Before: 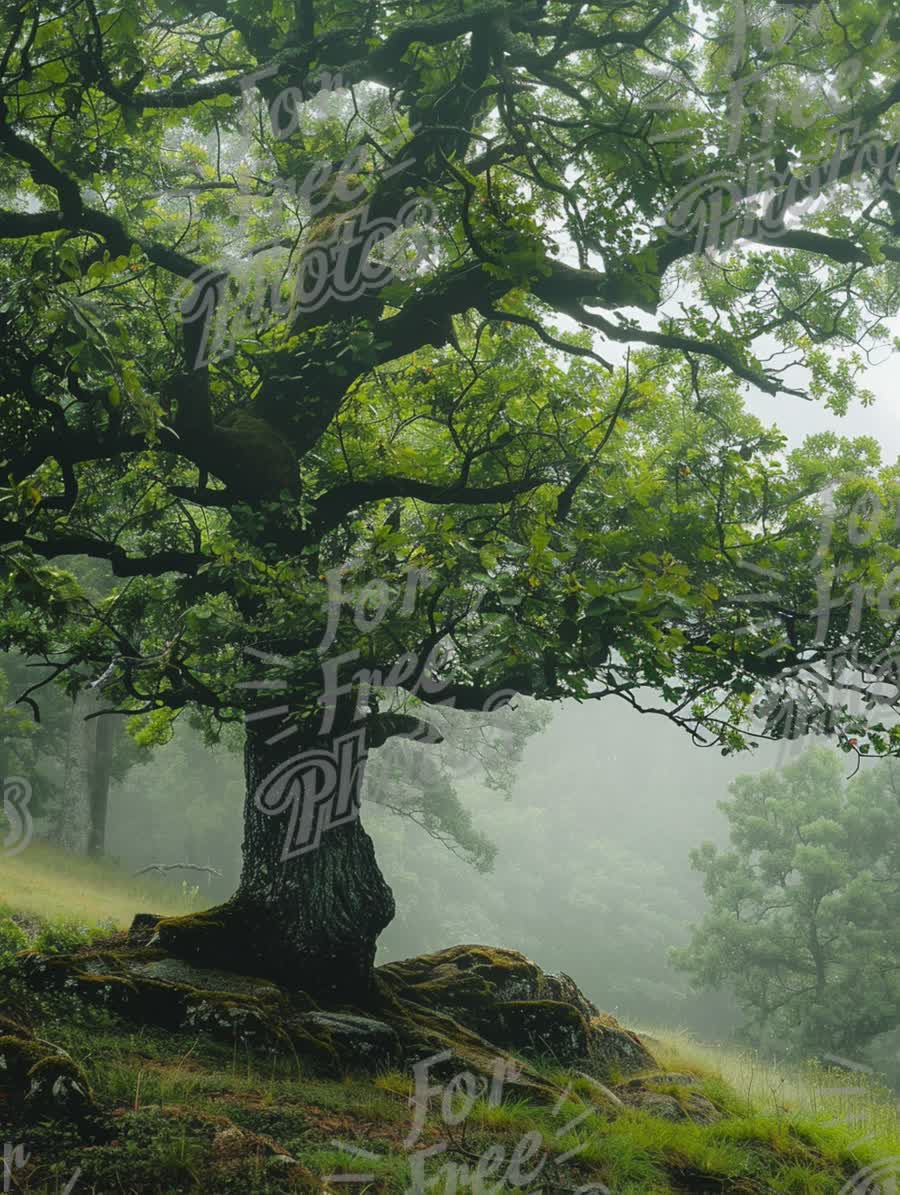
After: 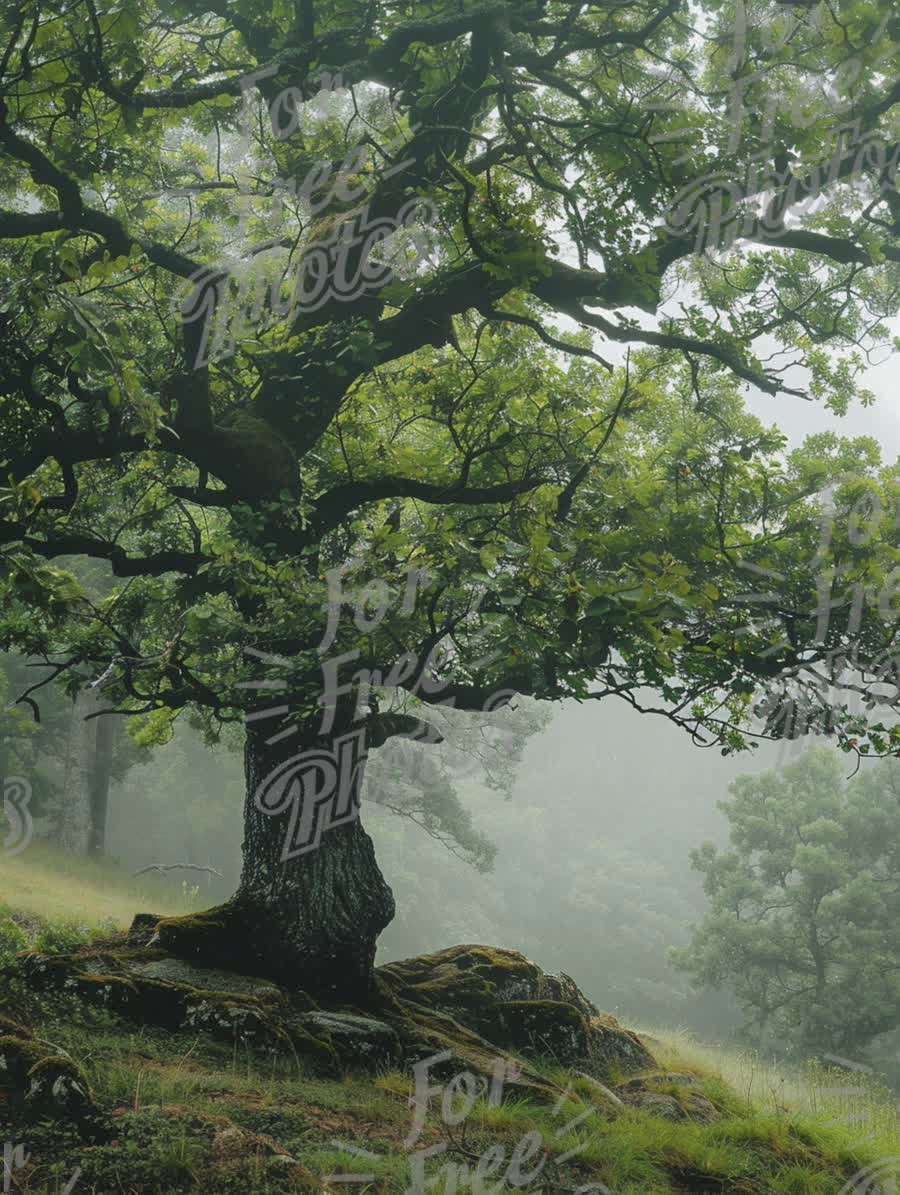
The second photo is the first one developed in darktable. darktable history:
shadows and highlights: on, module defaults
contrast brightness saturation: contrast 0.063, brightness -0.007, saturation -0.211
